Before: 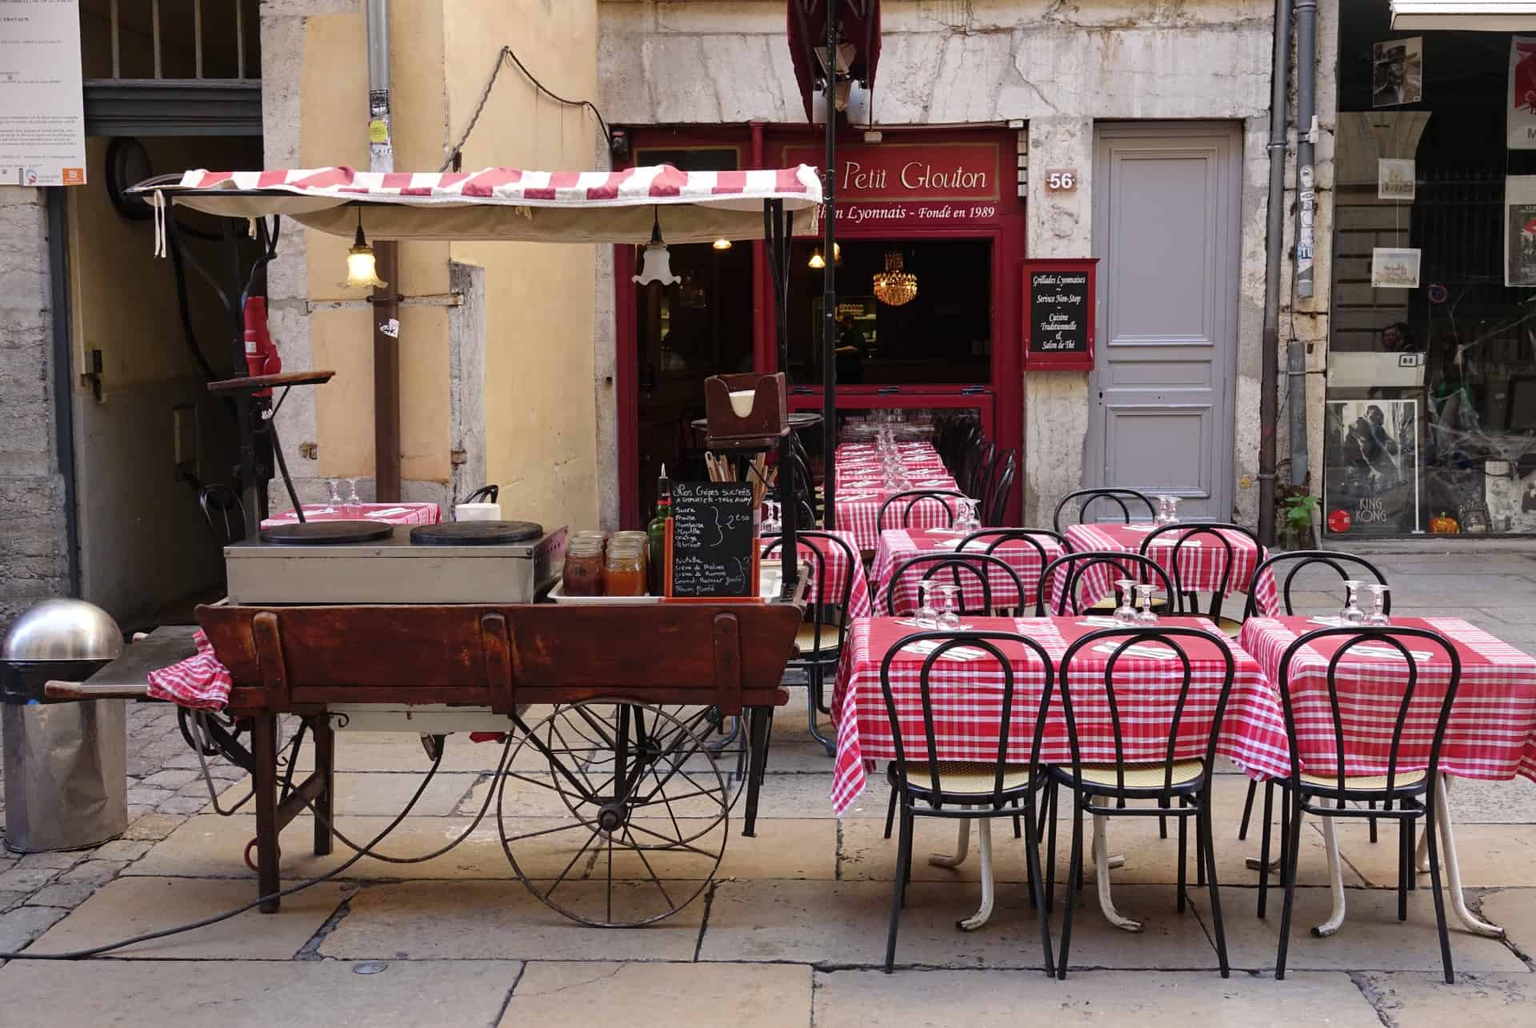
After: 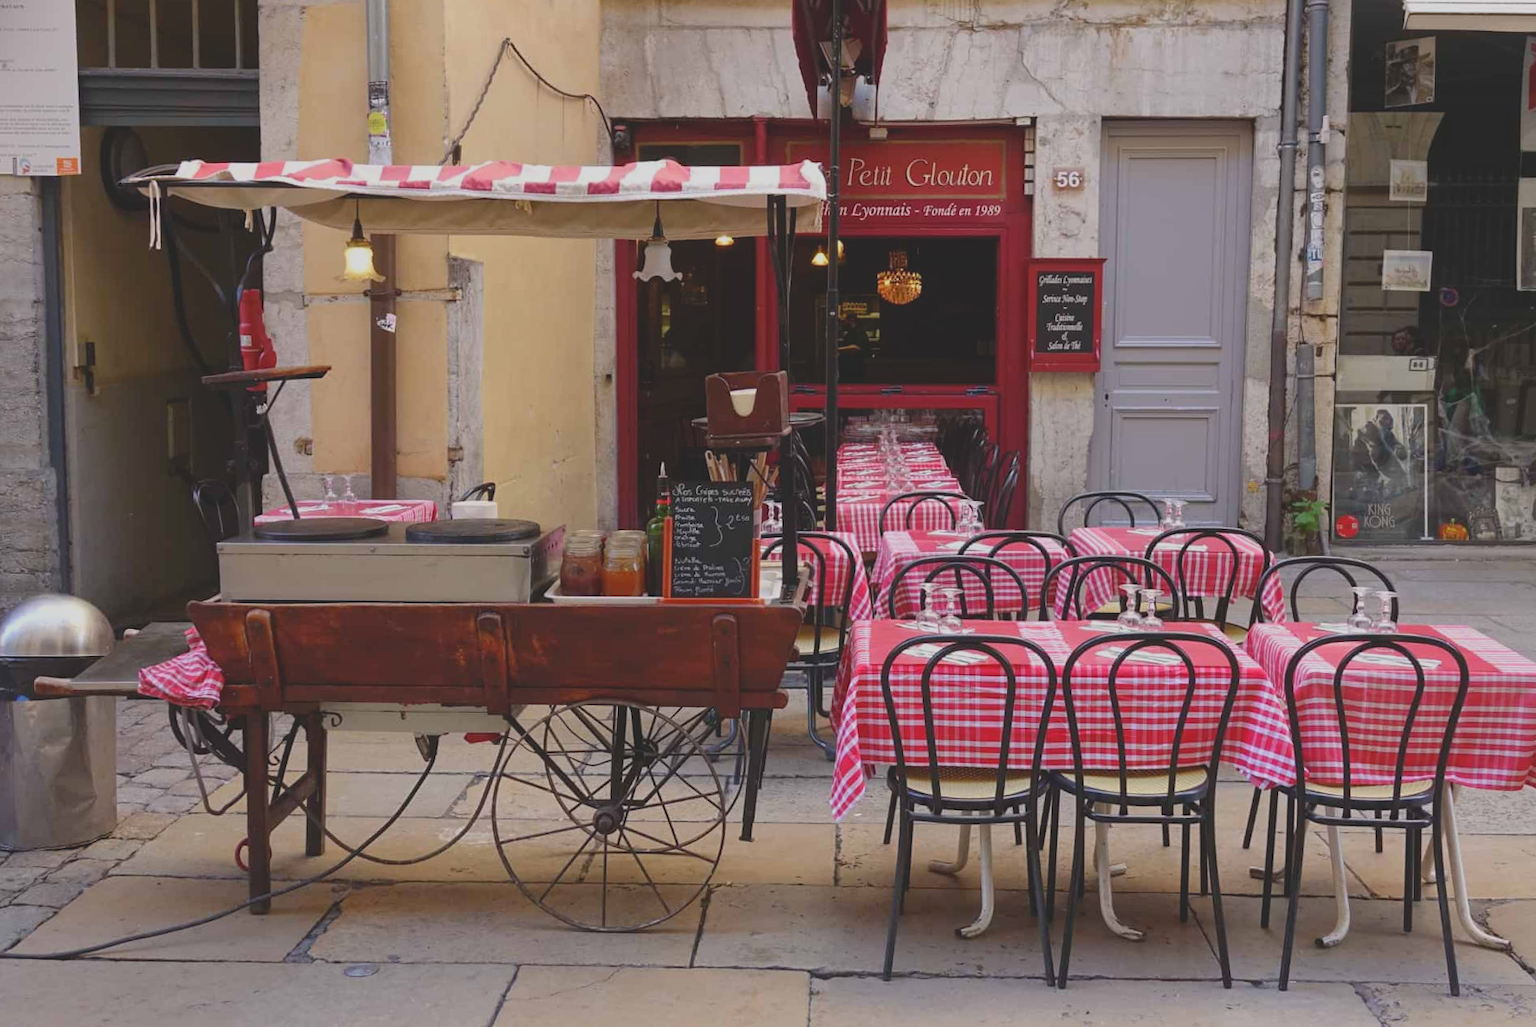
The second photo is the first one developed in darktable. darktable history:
contrast brightness saturation: contrast -0.28
crop and rotate: angle -0.5°
